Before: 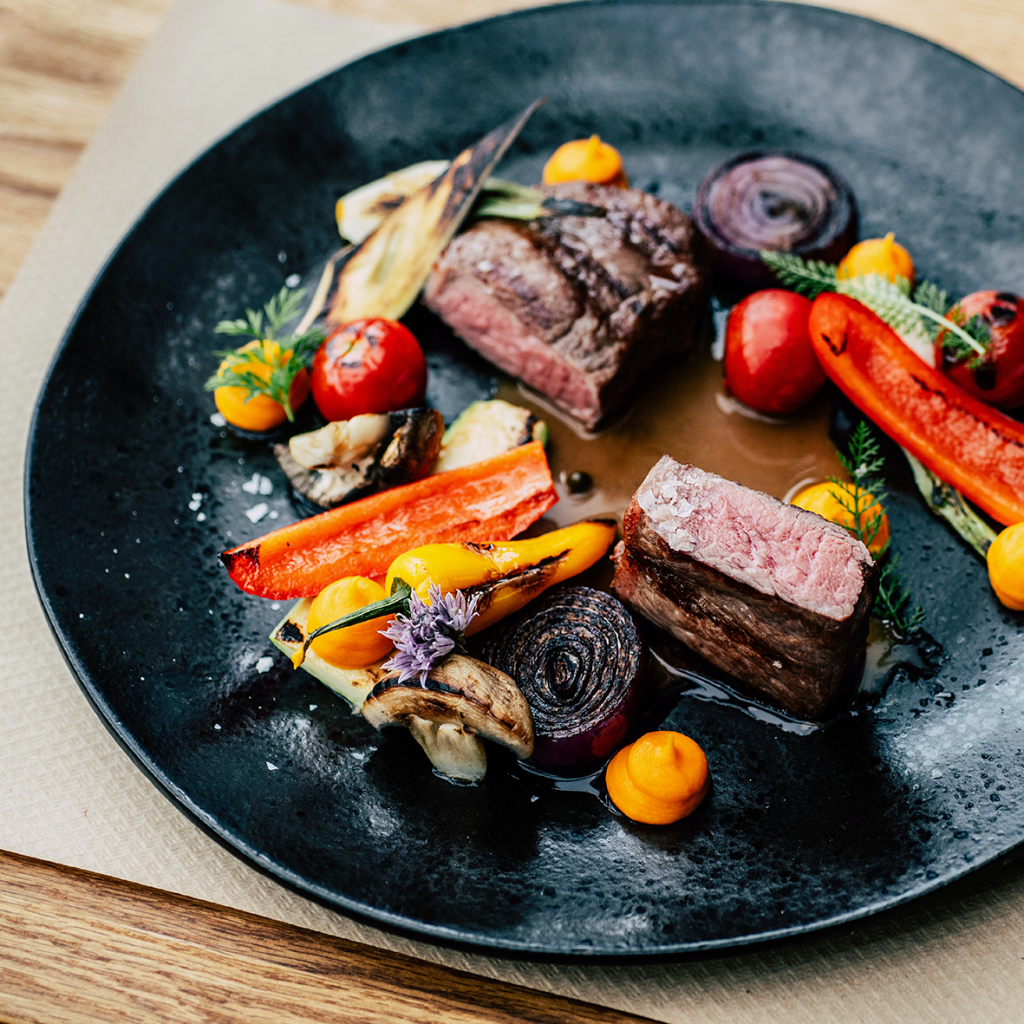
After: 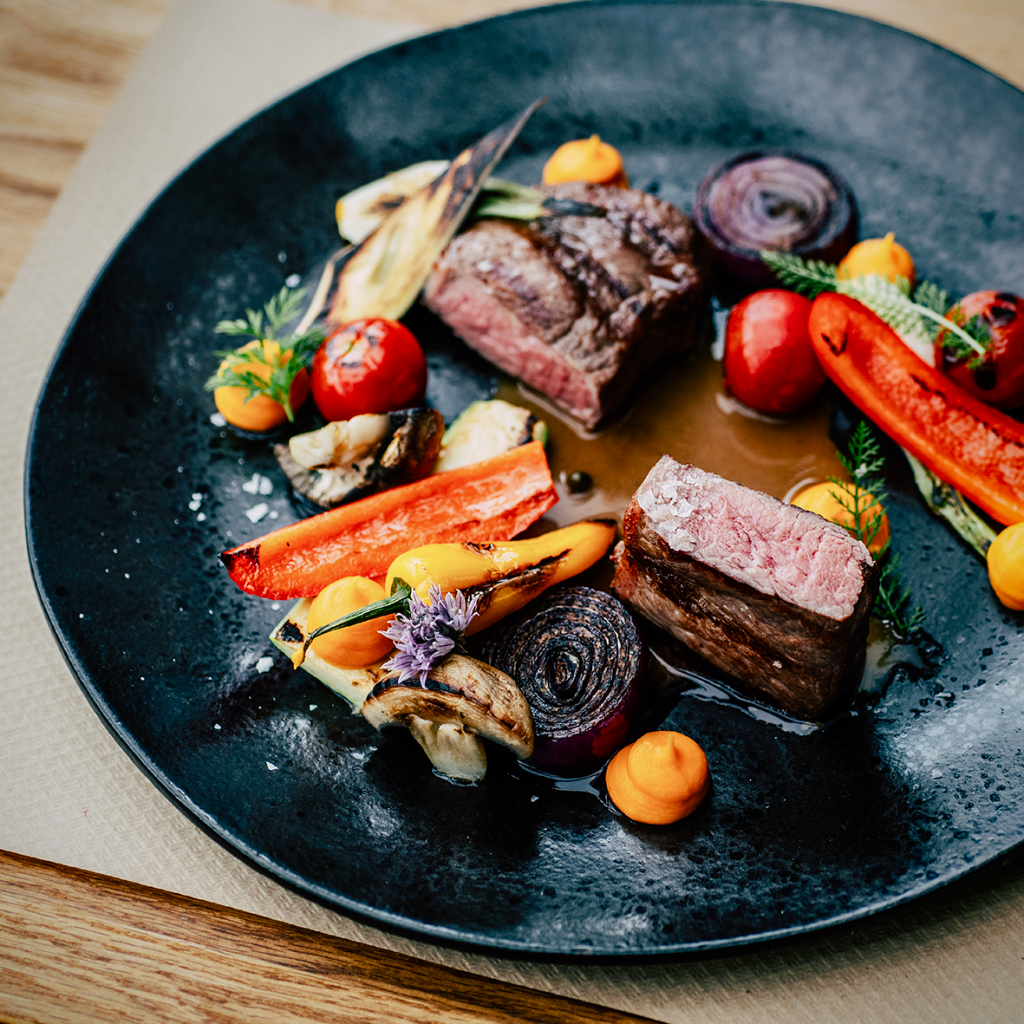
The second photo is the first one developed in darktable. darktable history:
color balance rgb: perceptual saturation grading › global saturation 0.787%, perceptual saturation grading › highlights -18.151%, perceptual saturation grading › mid-tones 6.808%, perceptual saturation grading › shadows 28.346%
vignetting: fall-off radius 60.5%, saturation 0.388
